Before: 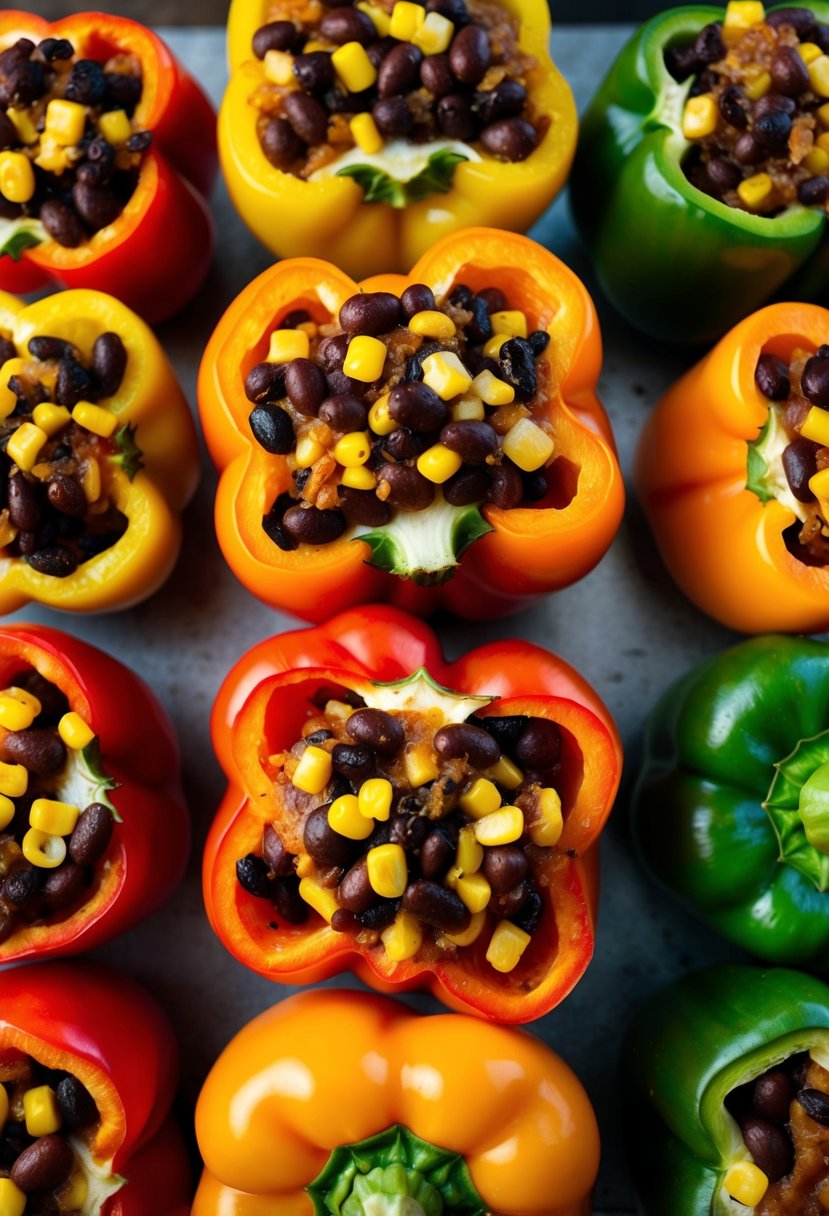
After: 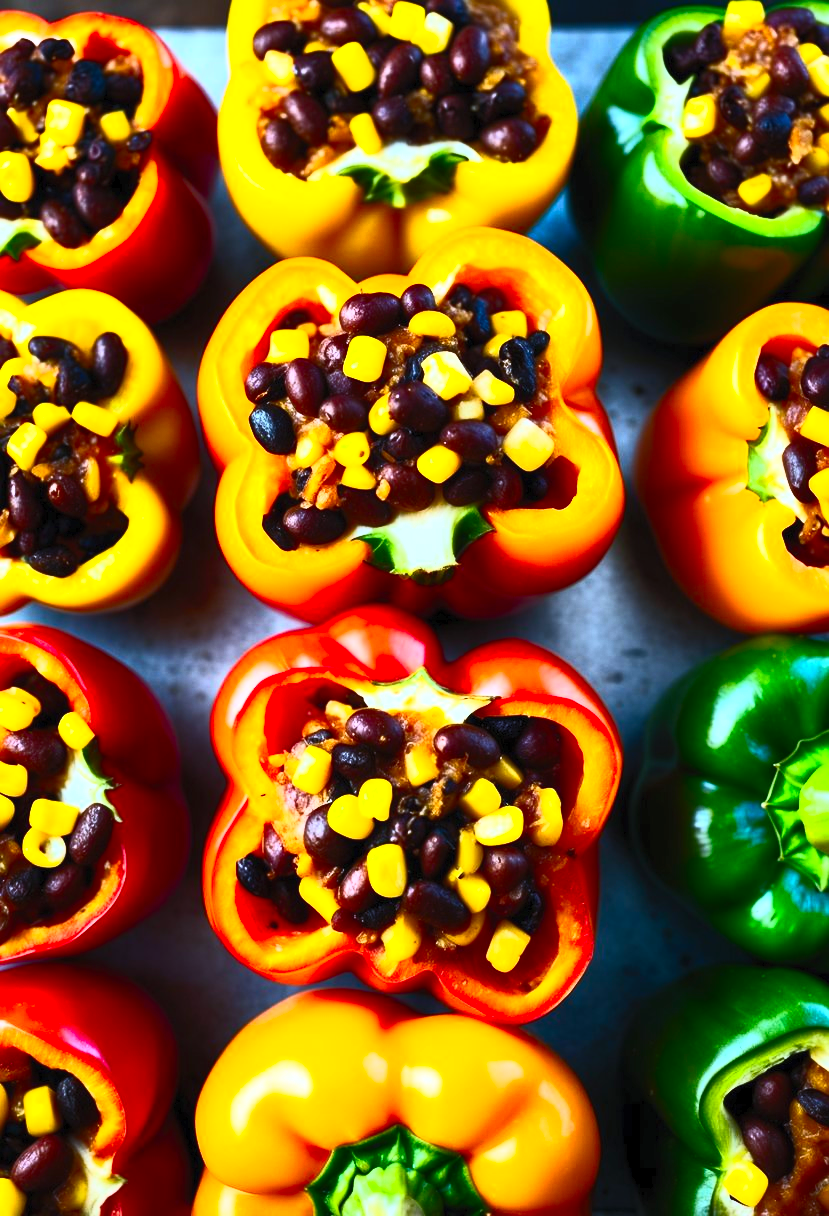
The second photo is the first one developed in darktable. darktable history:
white balance: red 0.931, blue 1.11
contrast brightness saturation: contrast 0.83, brightness 0.59, saturation 0.59
